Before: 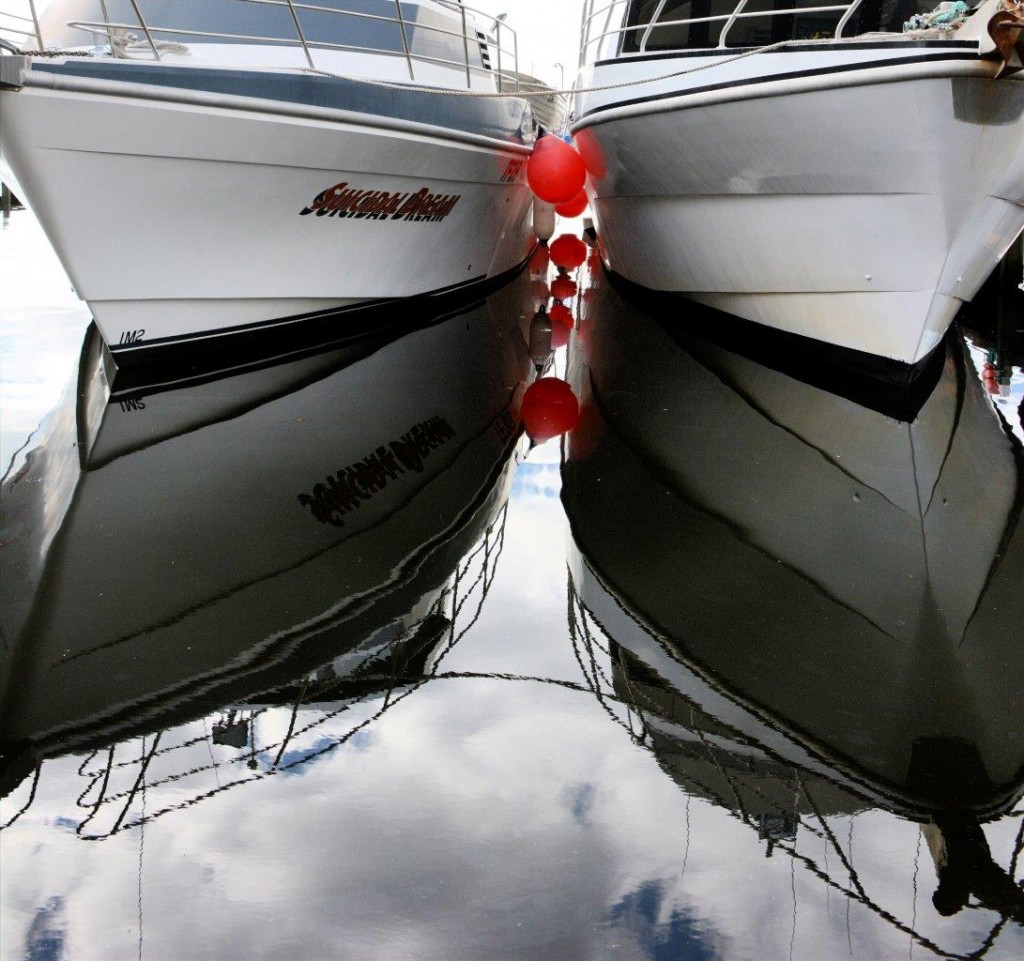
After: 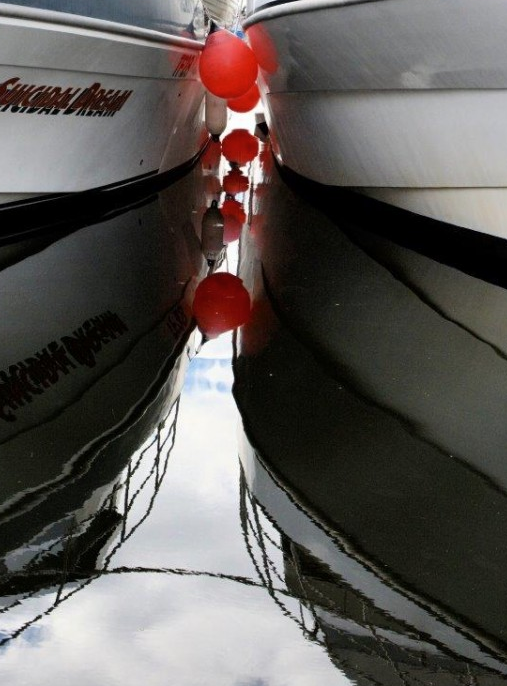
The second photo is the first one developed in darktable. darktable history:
crop: left 32.075%, top 10.976%, right 18.355%, bottom 17.596%
contrast brightness saturation: saturation -0.05
